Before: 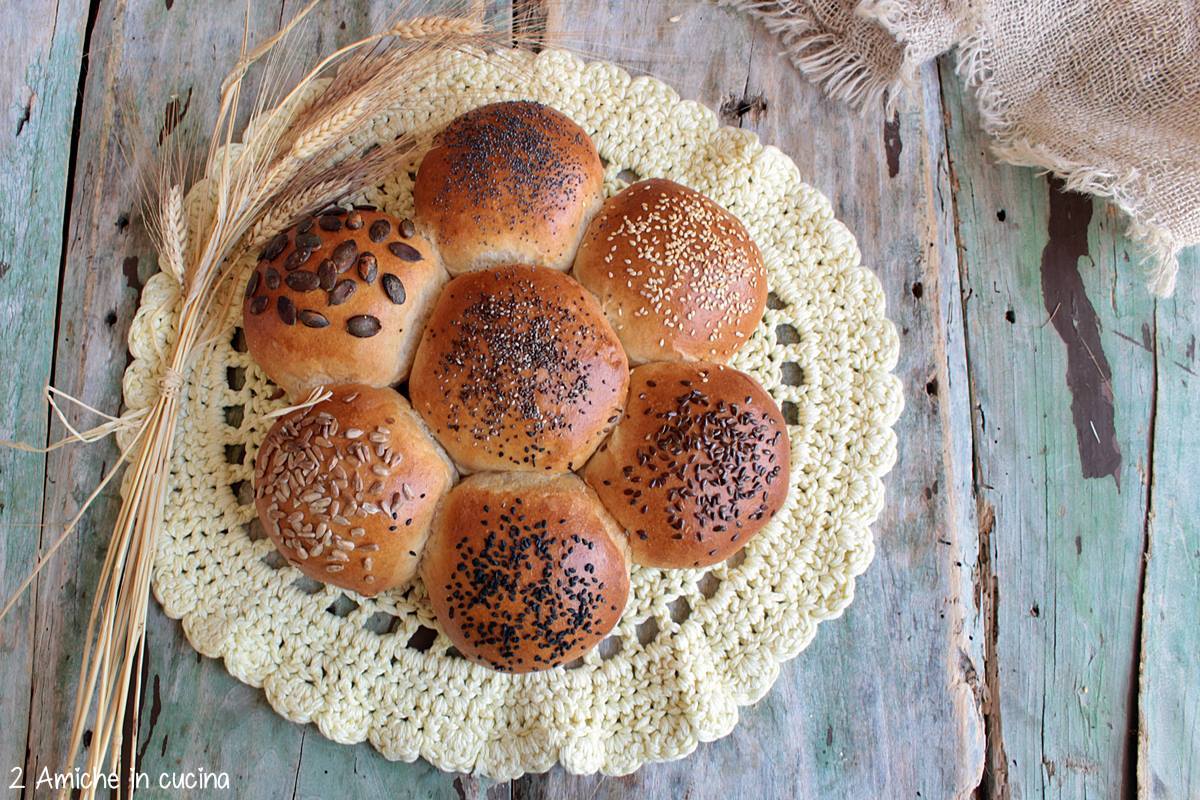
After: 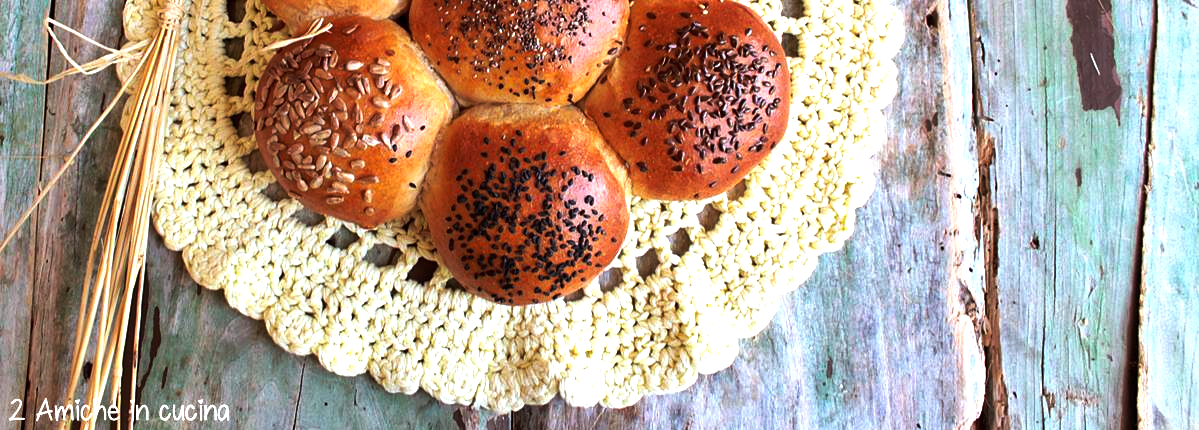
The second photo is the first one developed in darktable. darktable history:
crop and rotate: top 46.237%
exposure: exposure 0.785 EV, compensate highlight preservation false
tone curve: curves: ch0 [(0, 0) (0.536, 0.402) (1, 1)], preserve colors none
rgb levels: mode RGB, independent channels, levels [[0, 0.5, 1], [0, 0.521, 1], [0, 0.536, 1]]
